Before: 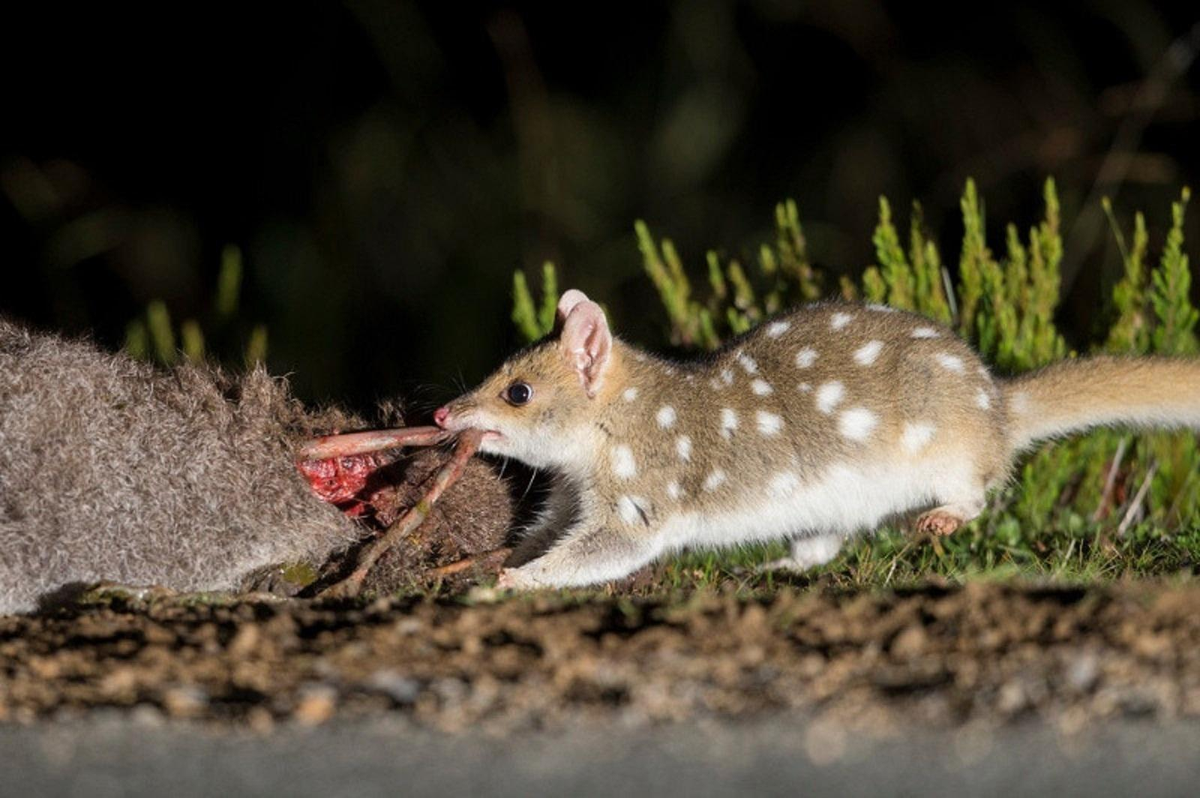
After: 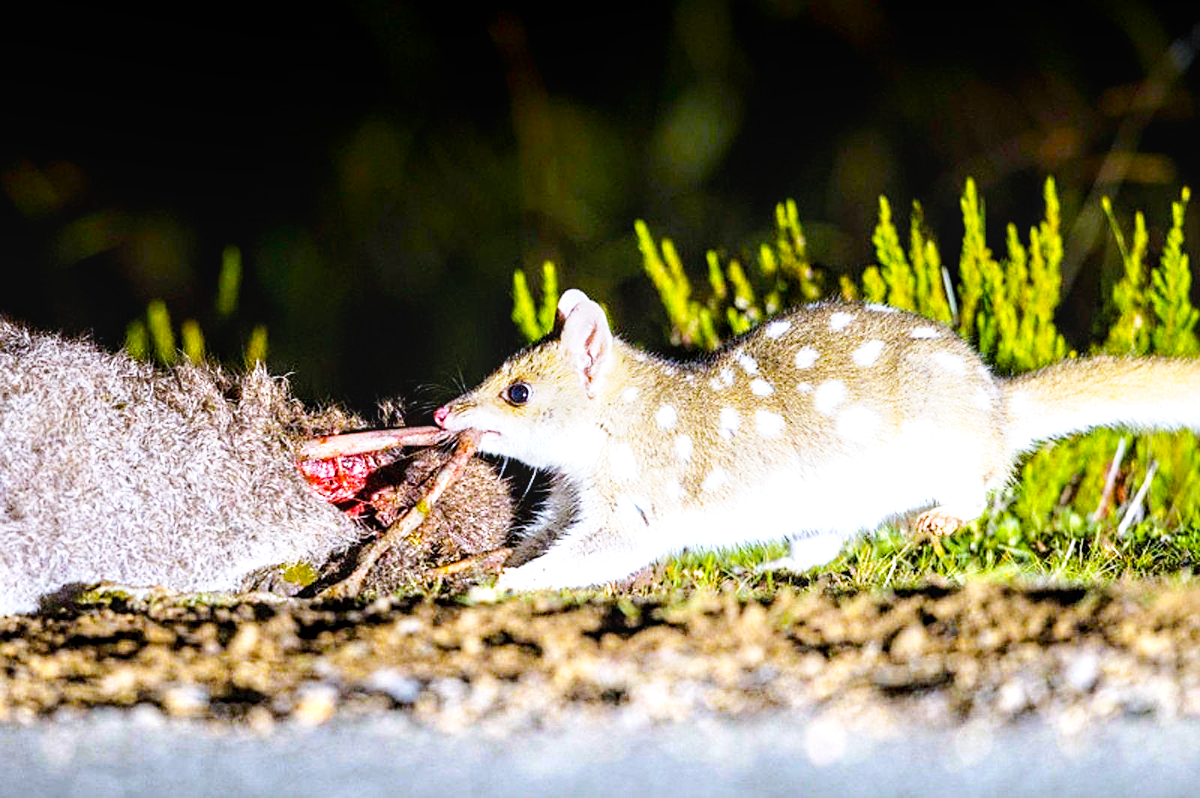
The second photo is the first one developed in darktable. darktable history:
exposure: exposure 0.127 EV, compensate highlight preservation false
local contrast: on, module defaults
color contrast: green-magenta contrast 0.81
sharpen: on, module defaults
color balance rgb: linear chroma grading › global chroma 10%, perceptual saturation grading › global saturation 40%, perceptual brilliance grading › global brilliance 30%, global vibrance 20%
base curve: curves: ch0 [(0, 0) (0.005, 0.002) (0.15, 0.3) (0.4, 0.7) (0.75, 0.95) (1, 1)], preserve colors none
white balance: red 0.948, green 1.02, blue 1.176
shadows and highlights: shadows -40.15, highlights 62.88, soften with gaussian
